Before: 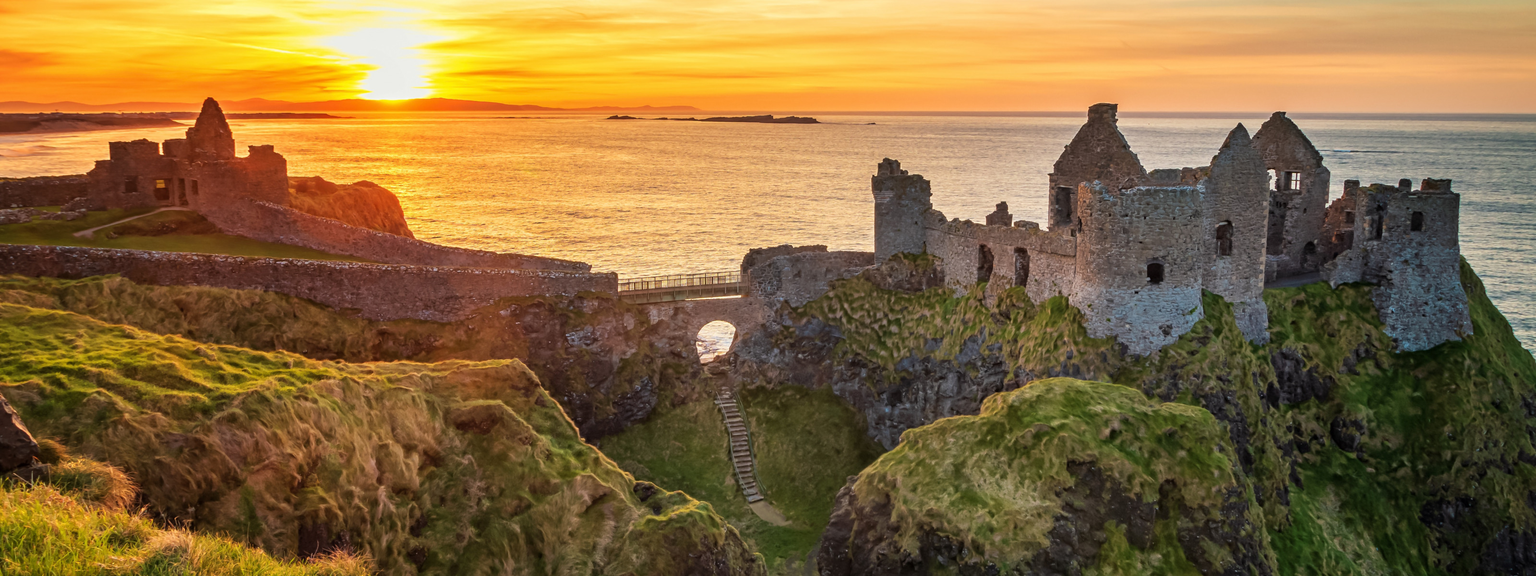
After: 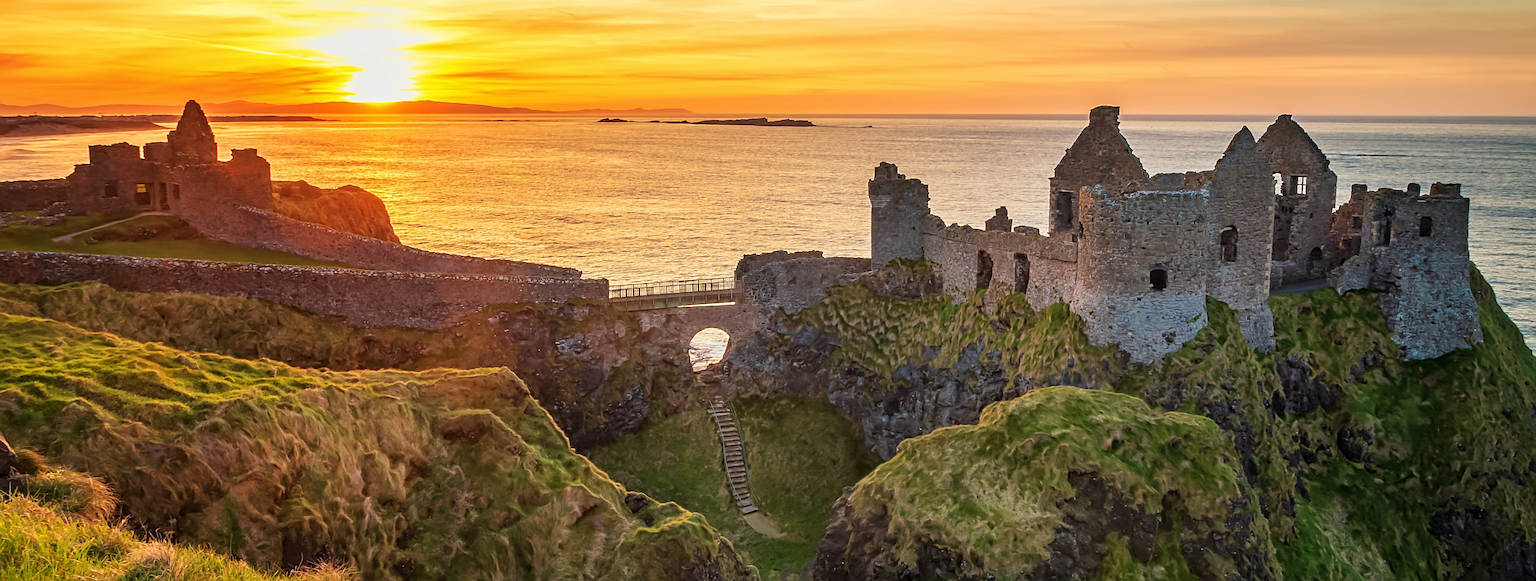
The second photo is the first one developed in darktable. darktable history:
sharpen: on, module defaults
crop and rotate: left 1.499%, right 0.678%, bottom 1.332%
